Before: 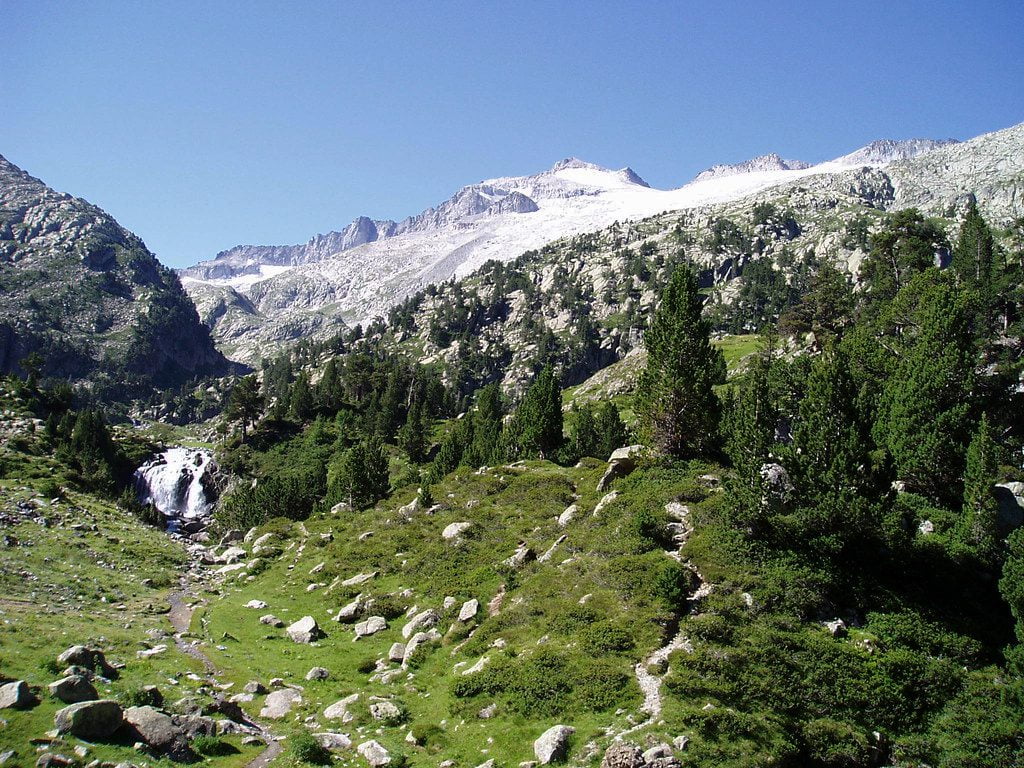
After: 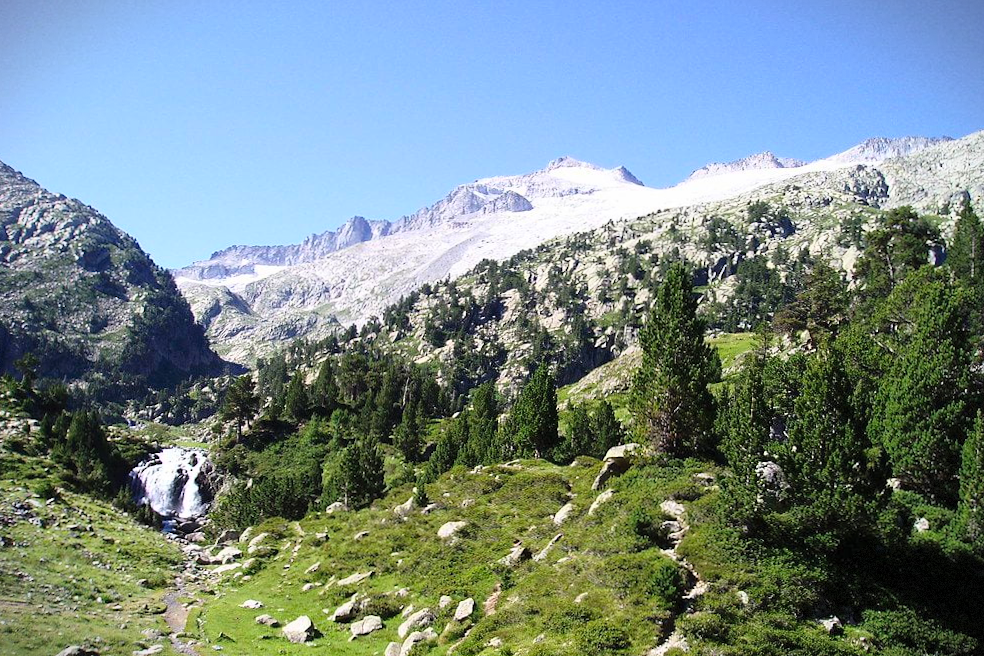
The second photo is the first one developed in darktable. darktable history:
vignetting: fall-off start 100%, brightness -0.406, saturation -0.3, width/height ratio 1.324, dithering 8-bit output, unbound false
crop and rotate: angle 0.2°, left 0.275%, right 3.127%, bottom 14.18%
contrast brightness saturation: contrast 0.2, brightness 0.16, saturation 0.22
